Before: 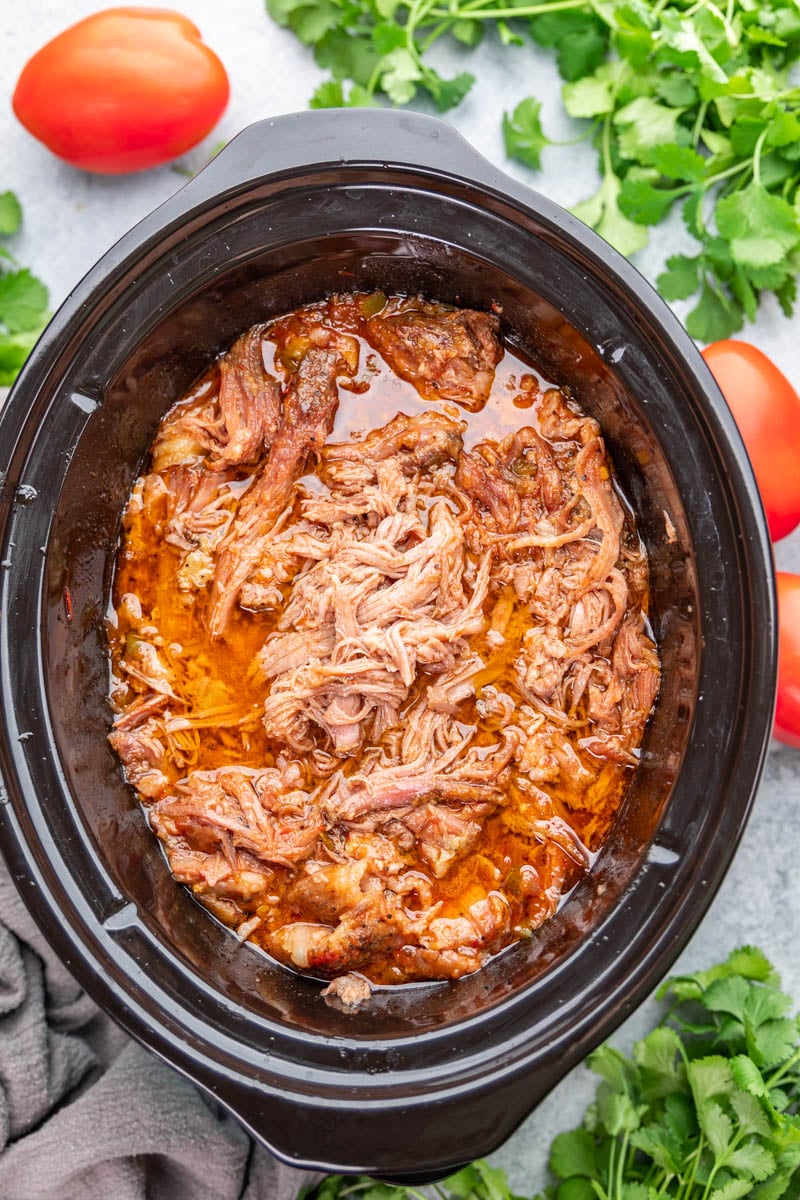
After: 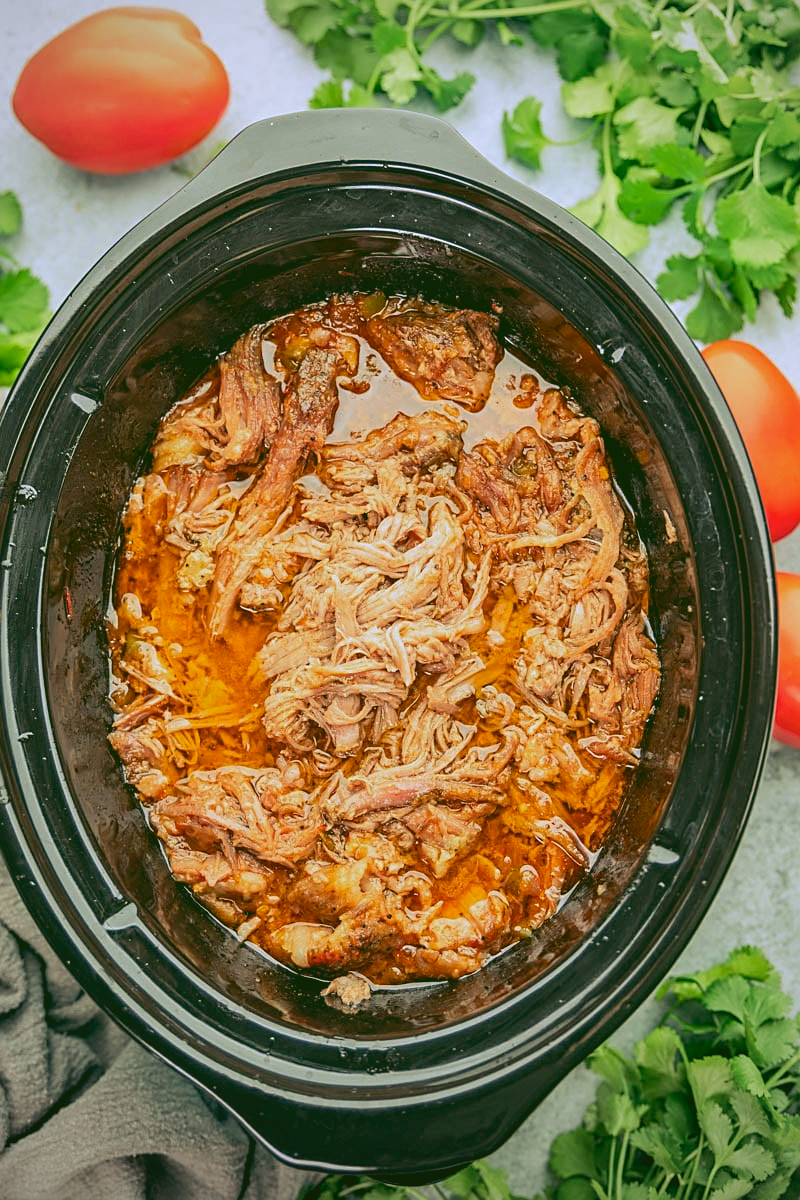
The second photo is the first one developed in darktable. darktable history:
base curve: curves: ch0 [(0, 0) (0.262, 0.32) (0.722, 0.705) (1, 1)]
rgb curve: curves: ch0 [(0.123, 0.061) (0.995, 0.887)]; ch1 [(0.06, 0.116) (1, 0.906)]; ch2 [(0, 0) (0.824, 0.69) (1, 1)], mode RGB, independent channels, compensate middle gray true
sharpen: on, module defaults
vignetting: fall-off radius 60.92%
